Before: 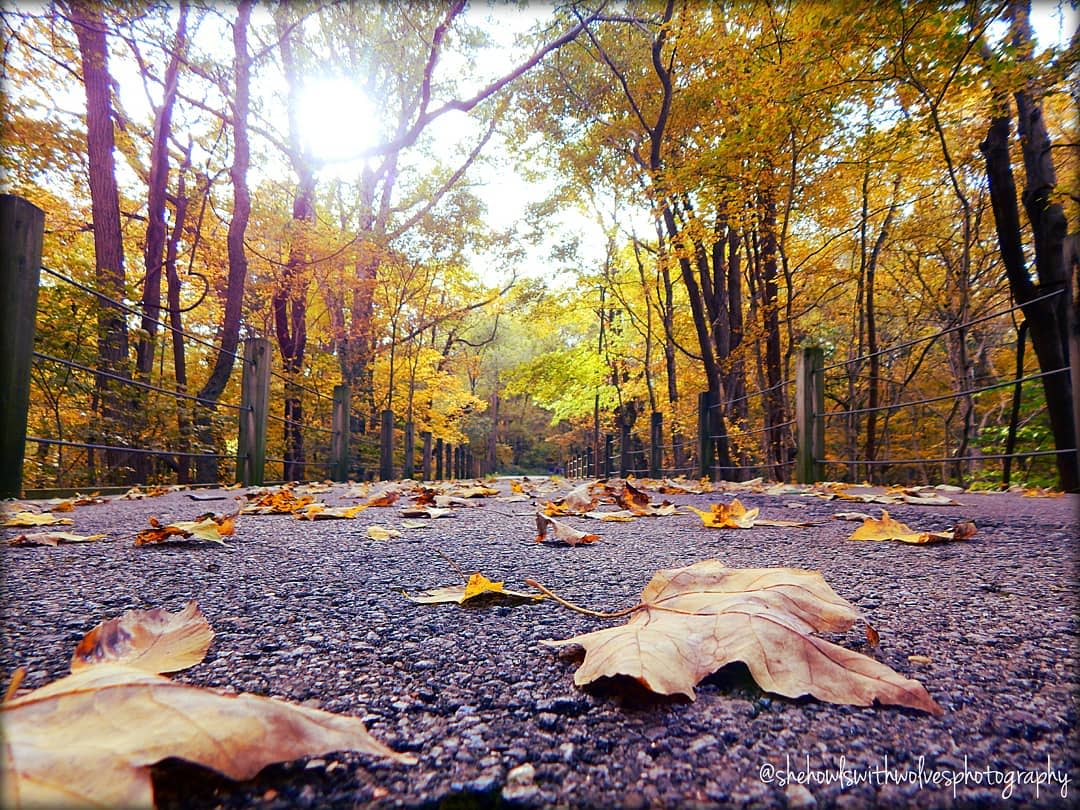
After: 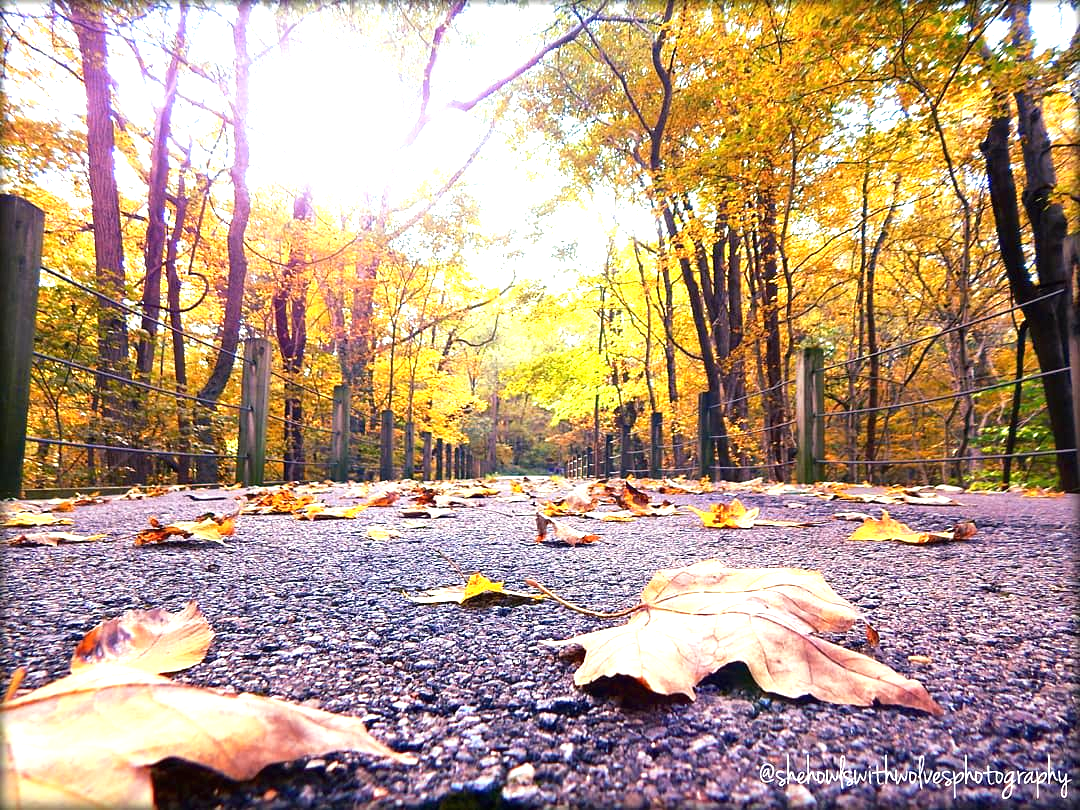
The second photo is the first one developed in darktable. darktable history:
exposure: black level correction 0, exposure 1.096 EV, compensate highlight preservation false
color calibration: x 0.342, y 0.357, temperature 5089.05 K
